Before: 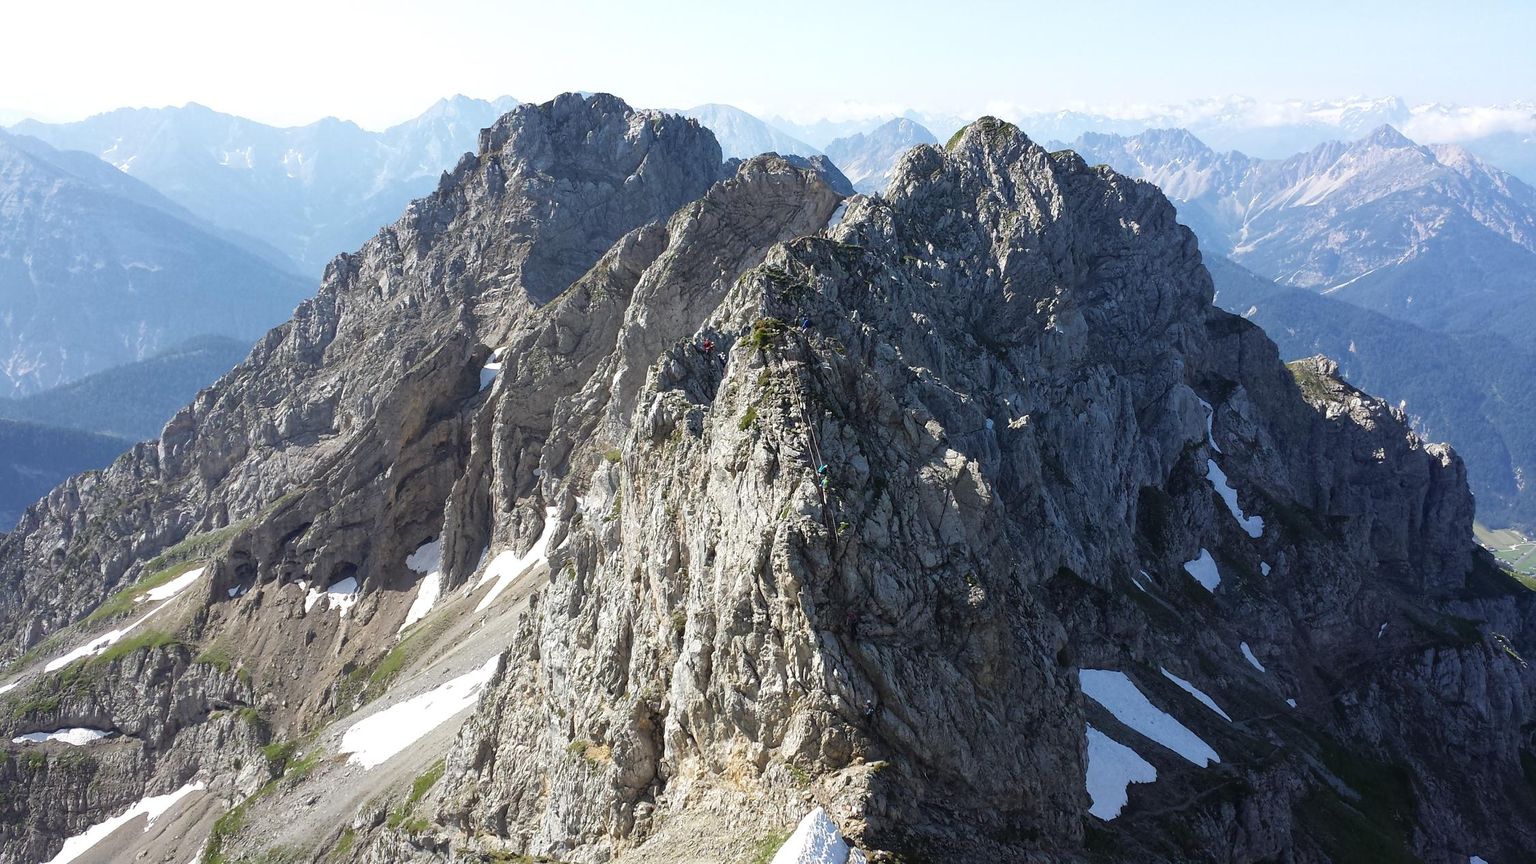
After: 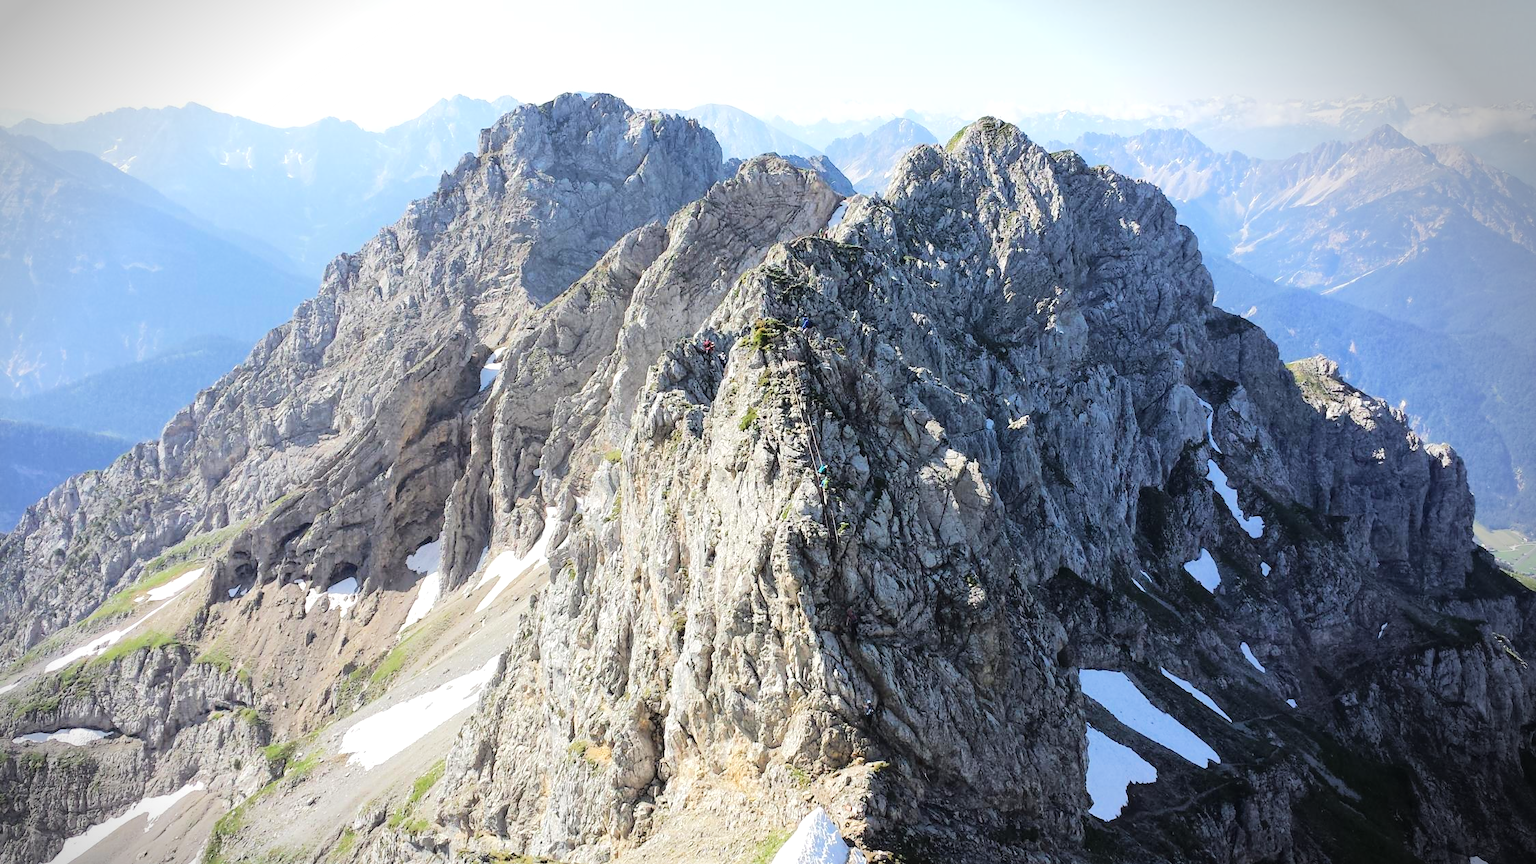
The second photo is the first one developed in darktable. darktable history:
tone equalizer: -7 EV 0.146 EV, -6 EV 0.606 EV, -5 EV 1.12 EV, -4 EV 1.29 EV, -3 EV 1.17 EV, -2 EV 0.6 EV, -1 EV 0.152 EV, edges refinement/feathering 500, mask exposure compensation -1.57 EV, preserve details no
vignetting: fall-off start 90.26%, fall-off radius 38.37%, brightness -0.538, saturation -0.511, center (-0.079, 0.067), width/height ratio 1.216, shape 1.29, unbound false
